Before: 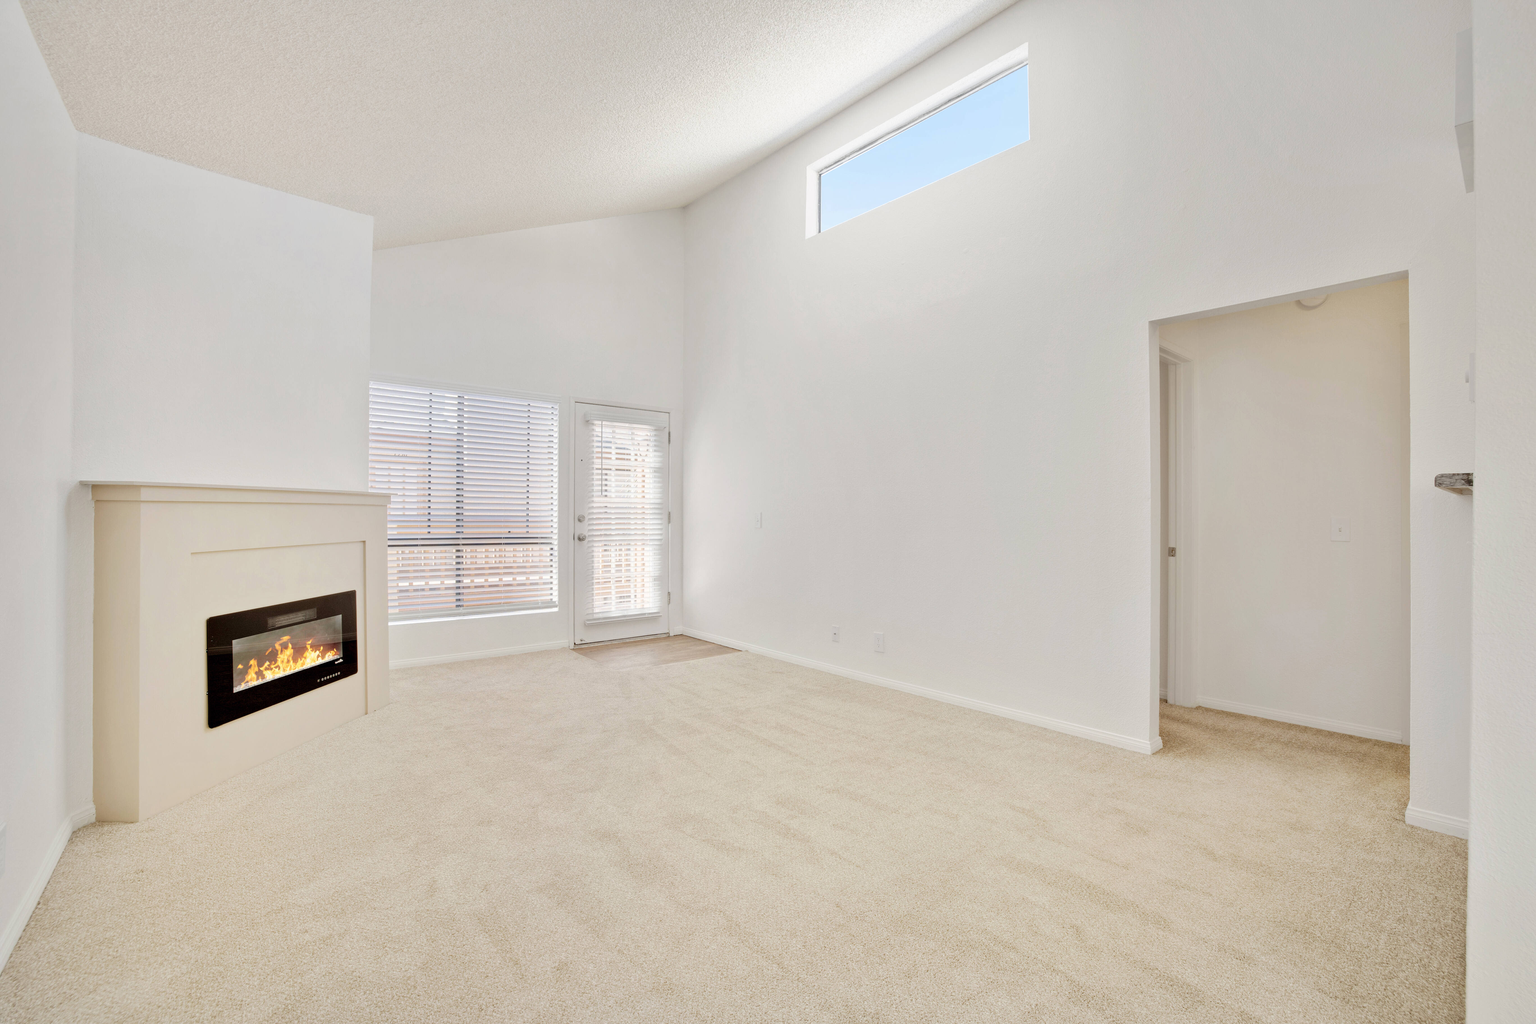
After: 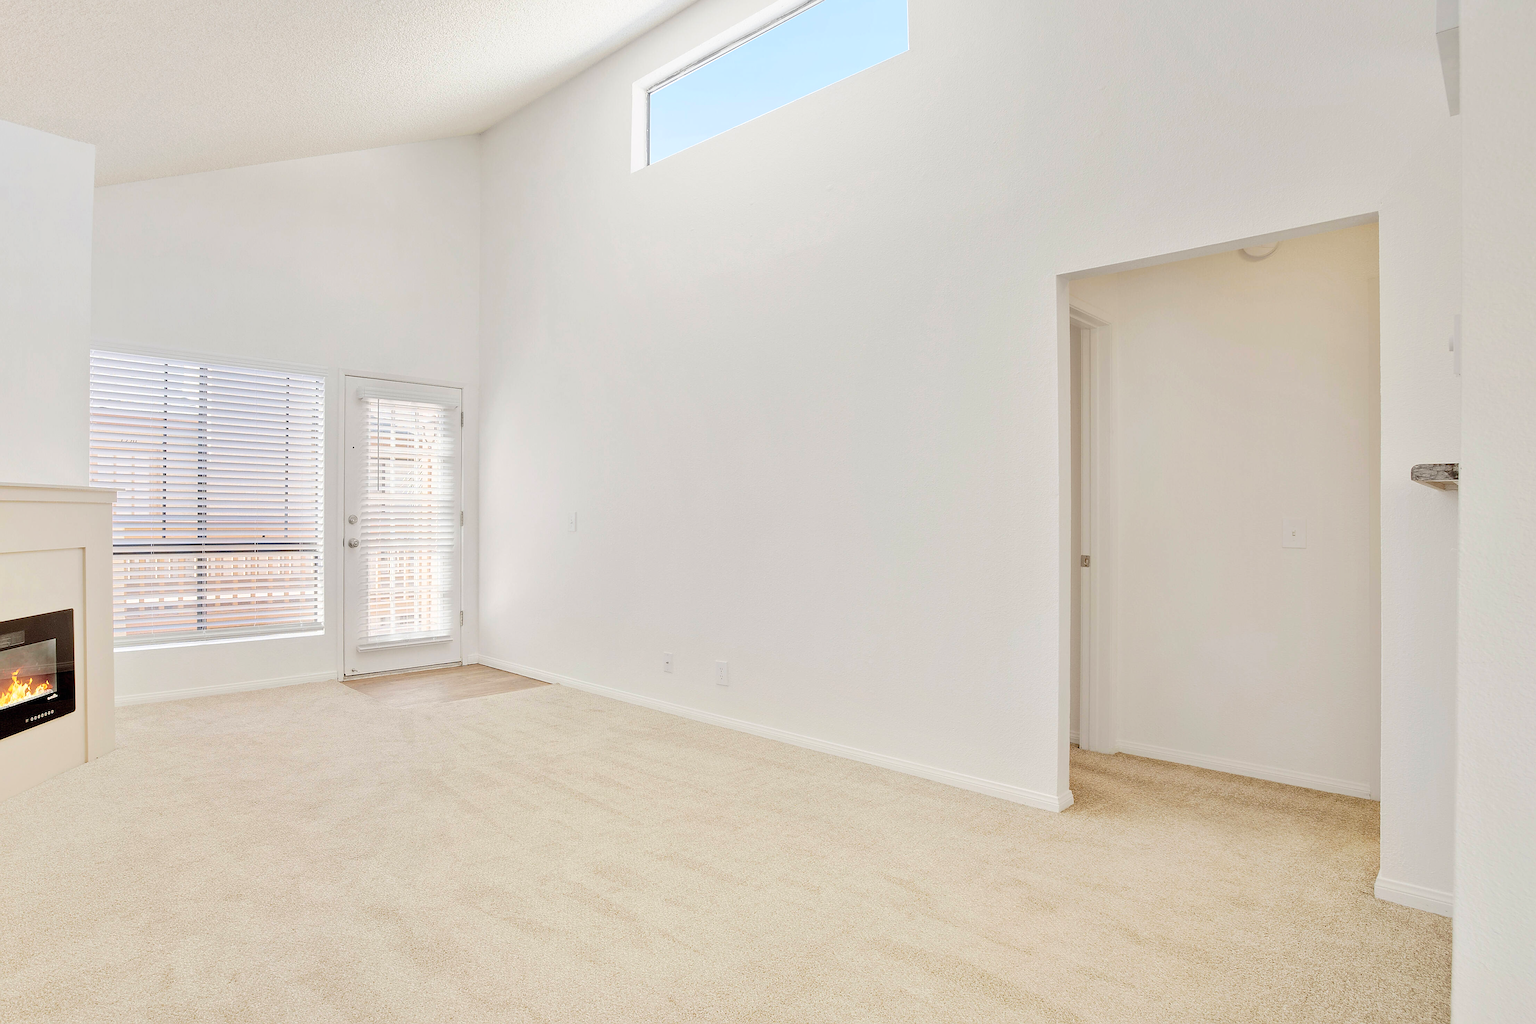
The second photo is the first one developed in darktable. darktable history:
crop: left 19.337%, top 9.754%, right 0%, bottom 9.558%
sharpen: radius 1.392, amount 1.252, threshold 0.713
contrast brightness saturation: contrast 0.071, brightness 0.071, saturation 0.183
